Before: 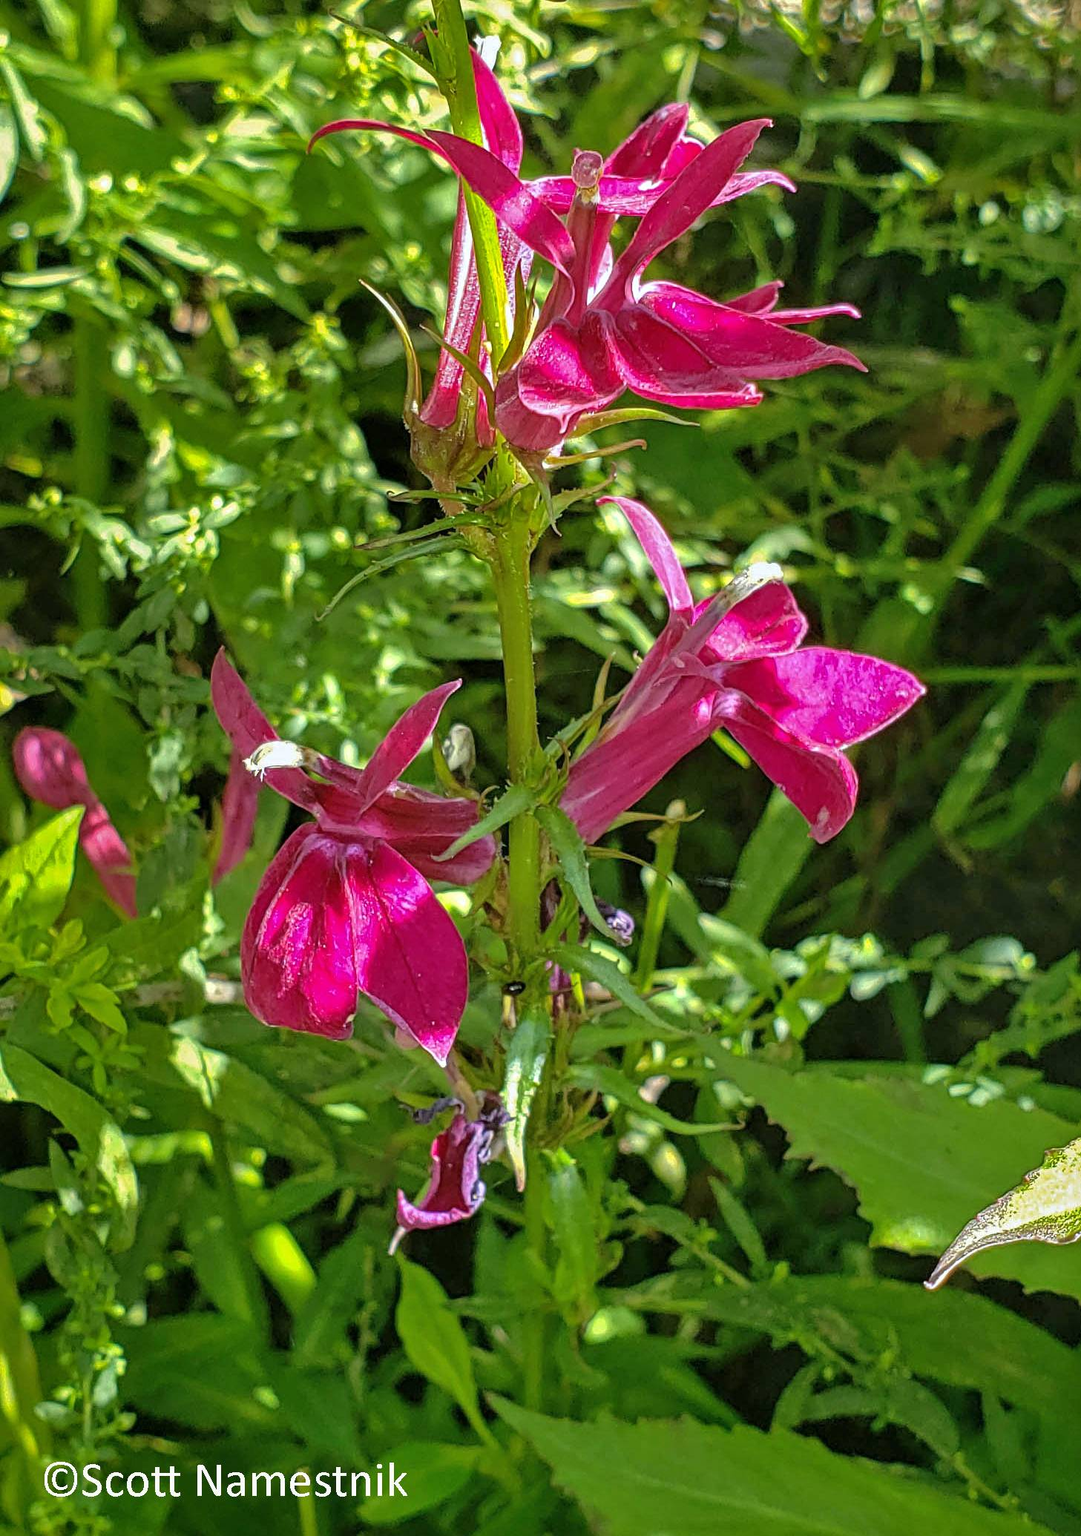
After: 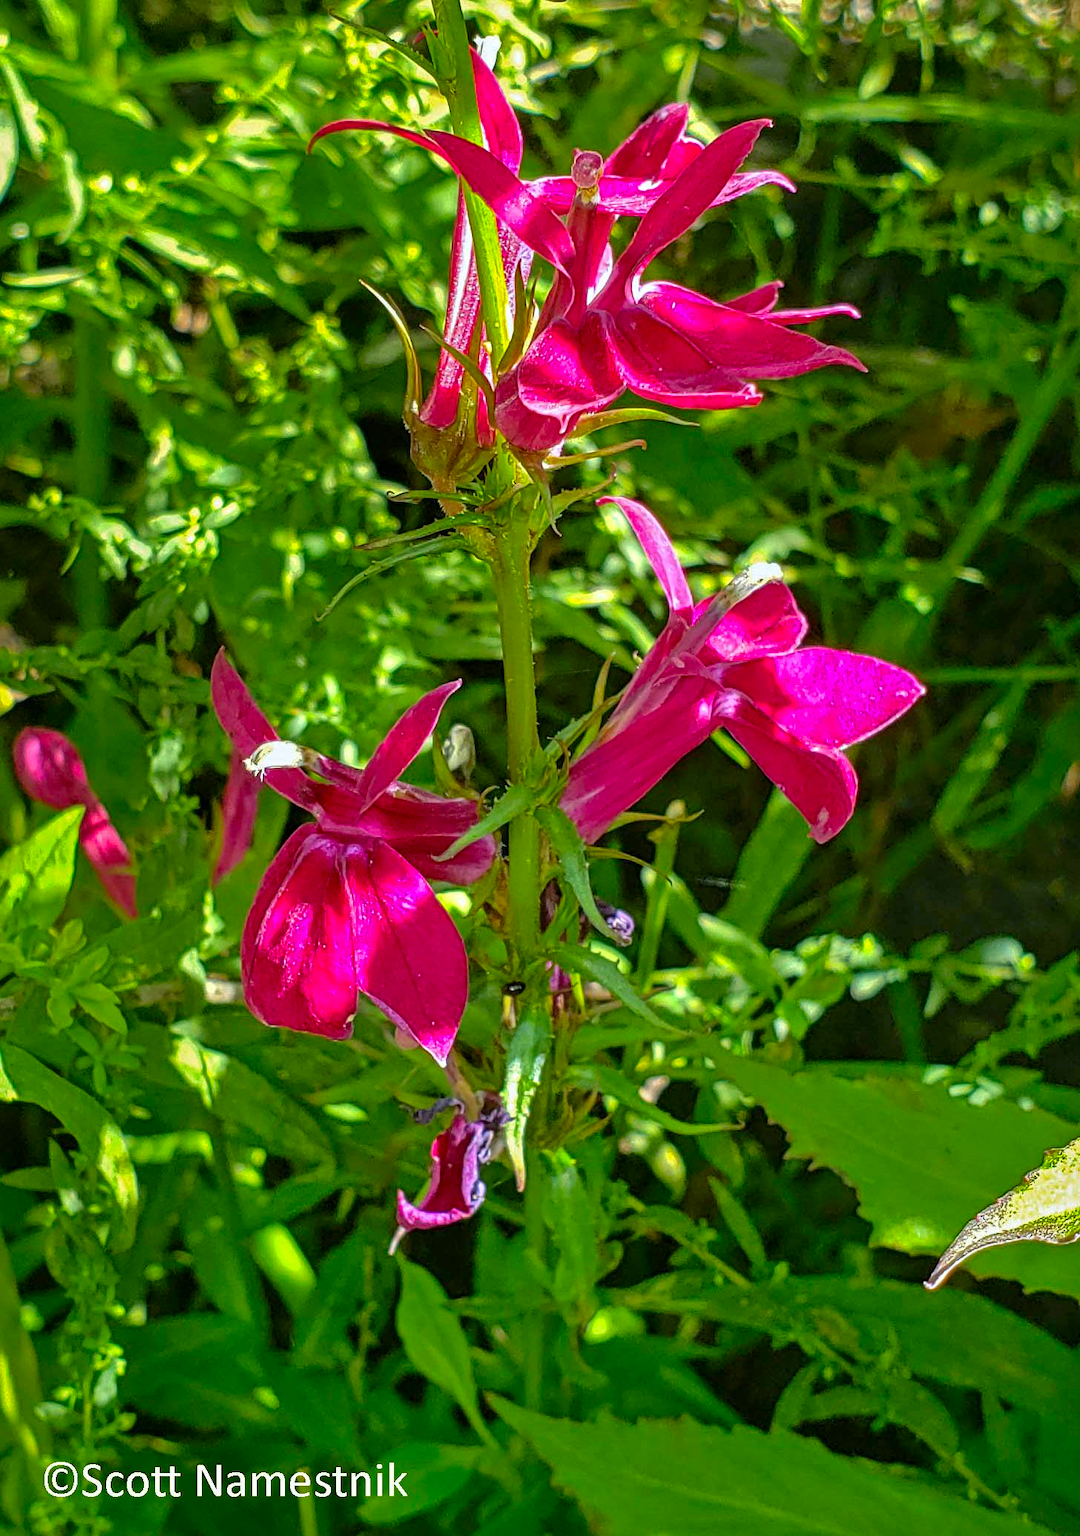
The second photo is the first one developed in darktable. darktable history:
contrast brightness saturation: brightness -0.021, saturation 0.351
